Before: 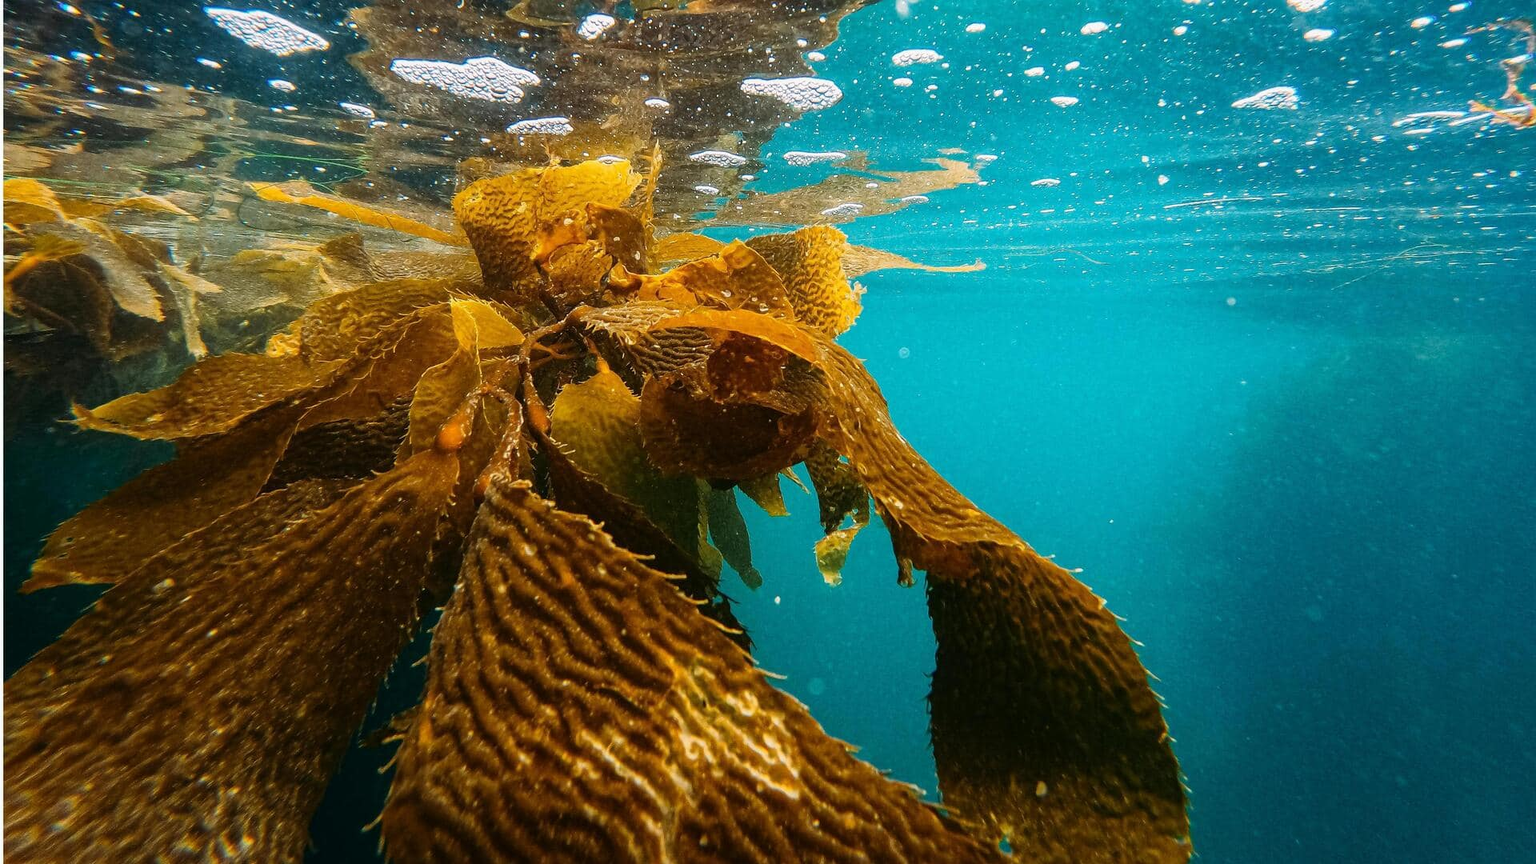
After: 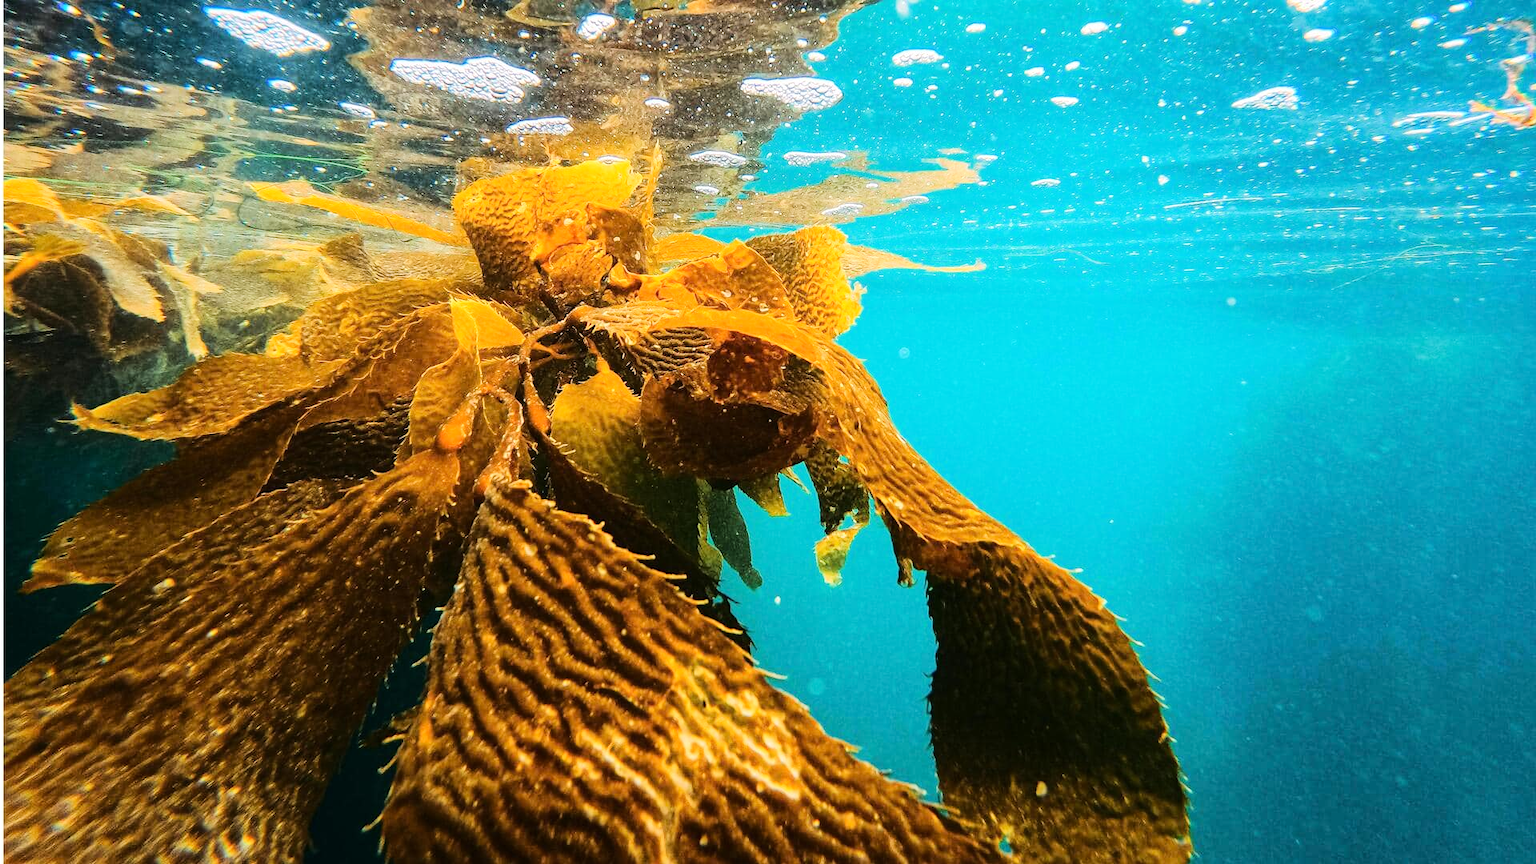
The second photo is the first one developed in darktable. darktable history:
tone equalizer: -7 EV 0.152 EV, -6 EV 0.59 EV, -5 EV 1.18 EV, -4 EV 1.34 EV, -3 EV 1.16 EV, -2 EV 0.6 EV, -1 EV 0.162 EV, edges refinement/feathering 500, mask exposure compensation -1.57 EV, preserve details no
